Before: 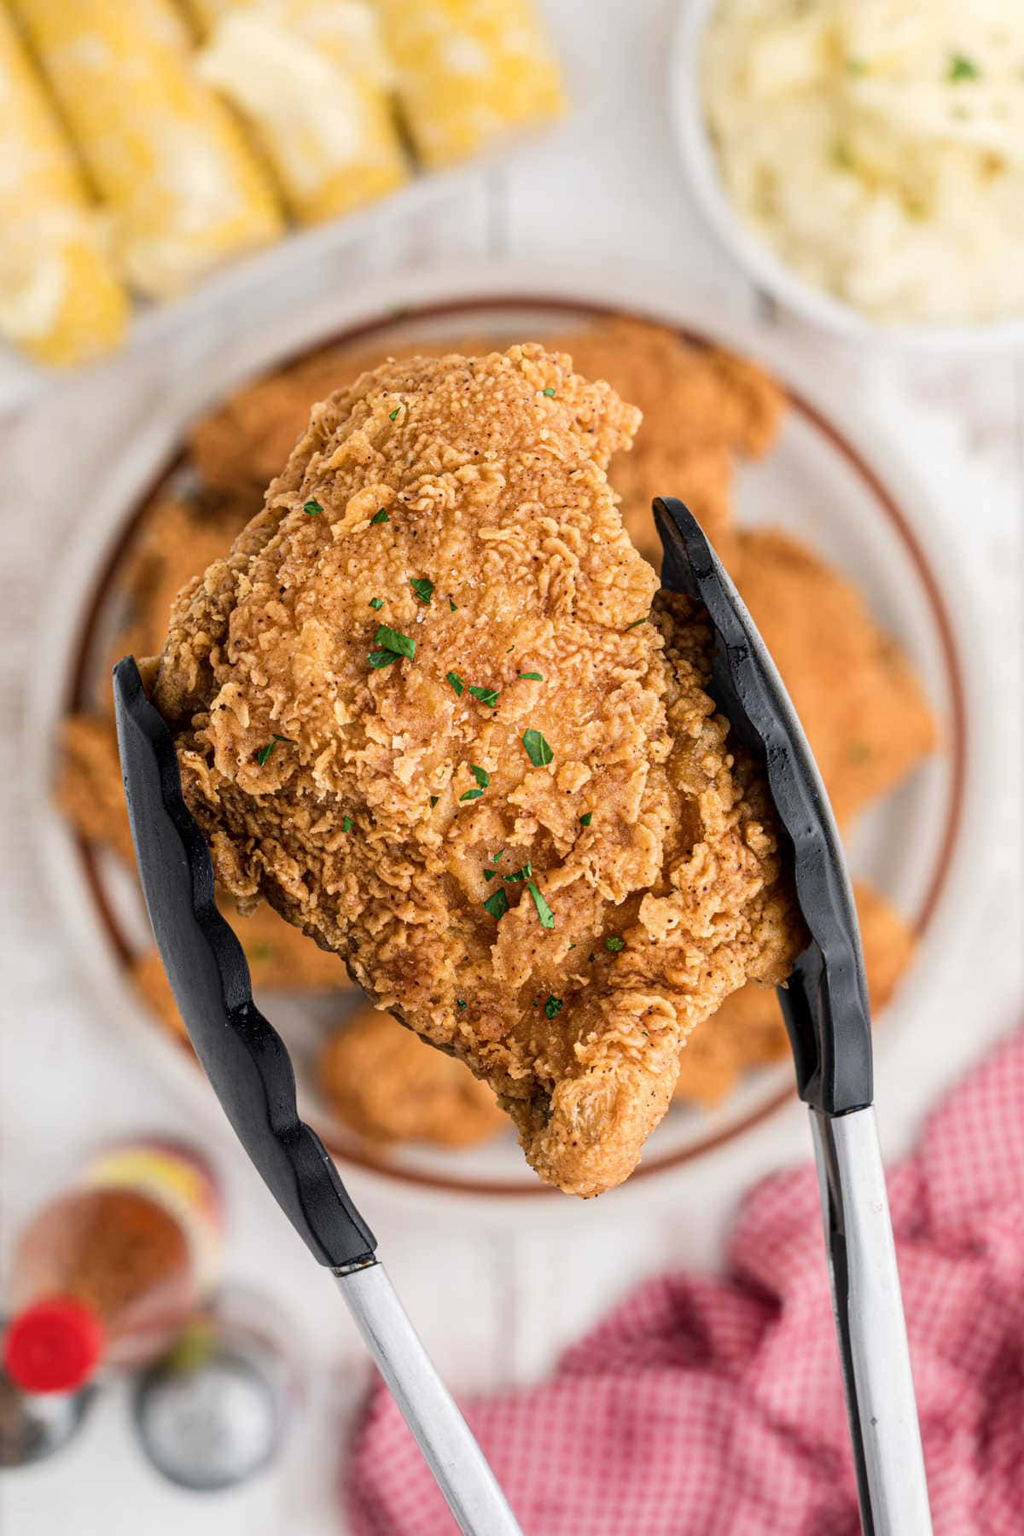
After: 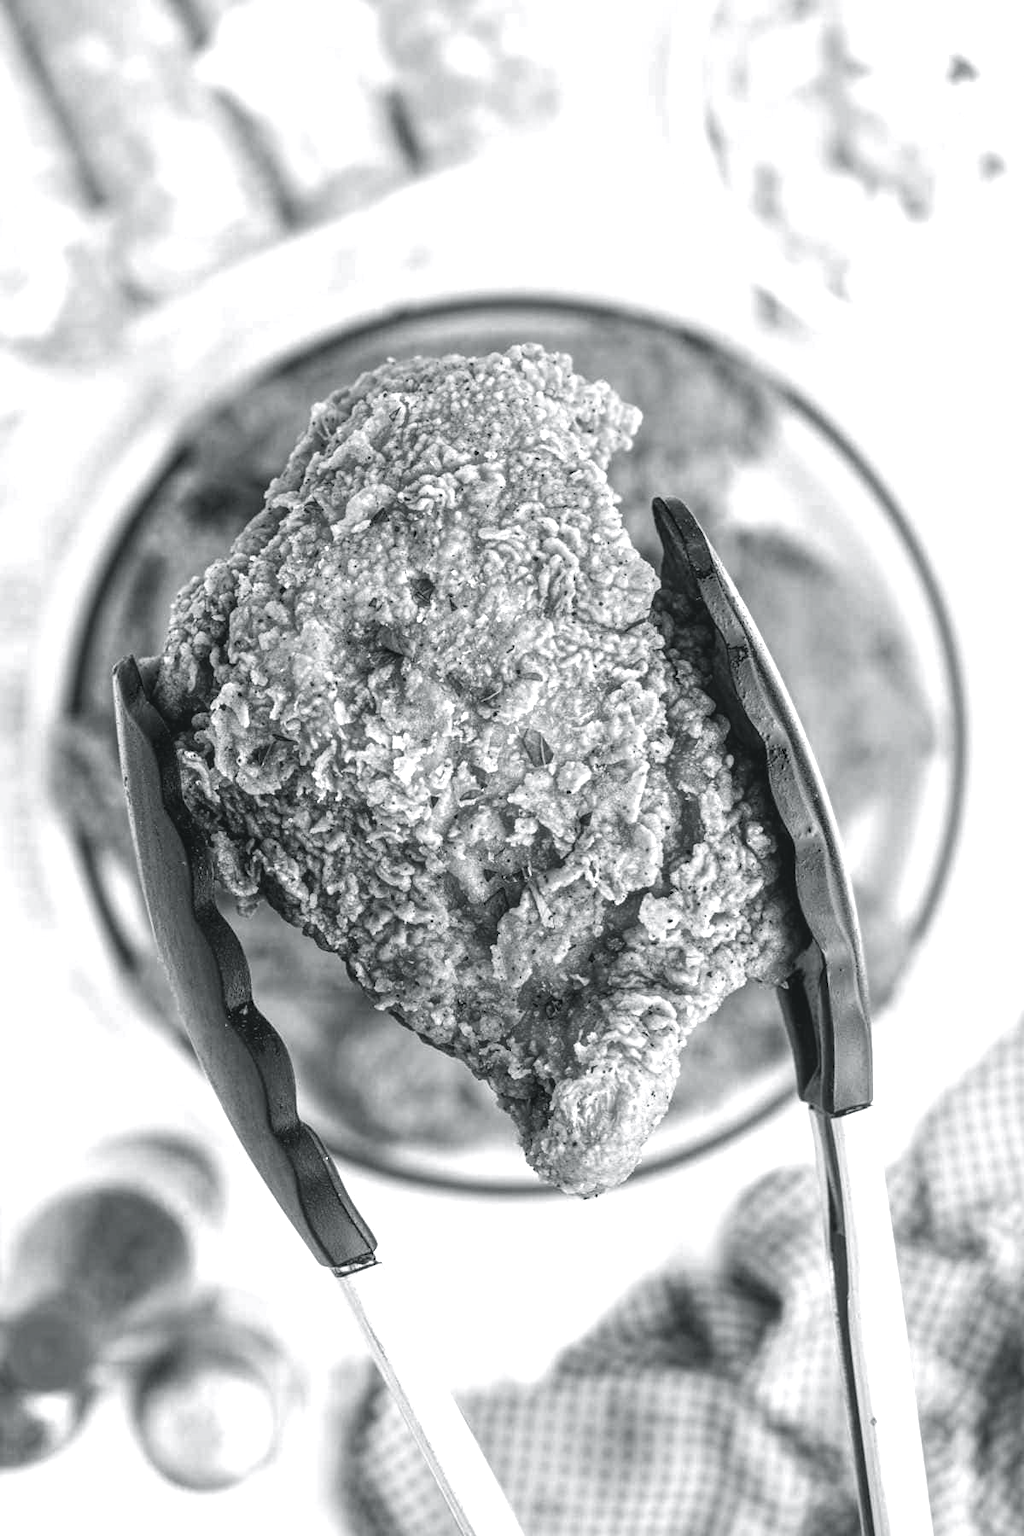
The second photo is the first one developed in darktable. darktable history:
color calibration: output gray [0.253, 0.26, 0.487, 0], gray › normalize channels true, illuminant custom, x 0.432, y 0.395, temperature 3133.16 K, gamut compression 0.003
color balance rgb: power › chroma 0.473%, power › hue 215.43°, perceptual saturation grading › global saturation 0.065%, global vibrance 20%
exposure: black level correction -0.005, exposure 0.616 EV, compensate exposure bias true, compensate highlight preservation false
local contrast: on, module defaults
